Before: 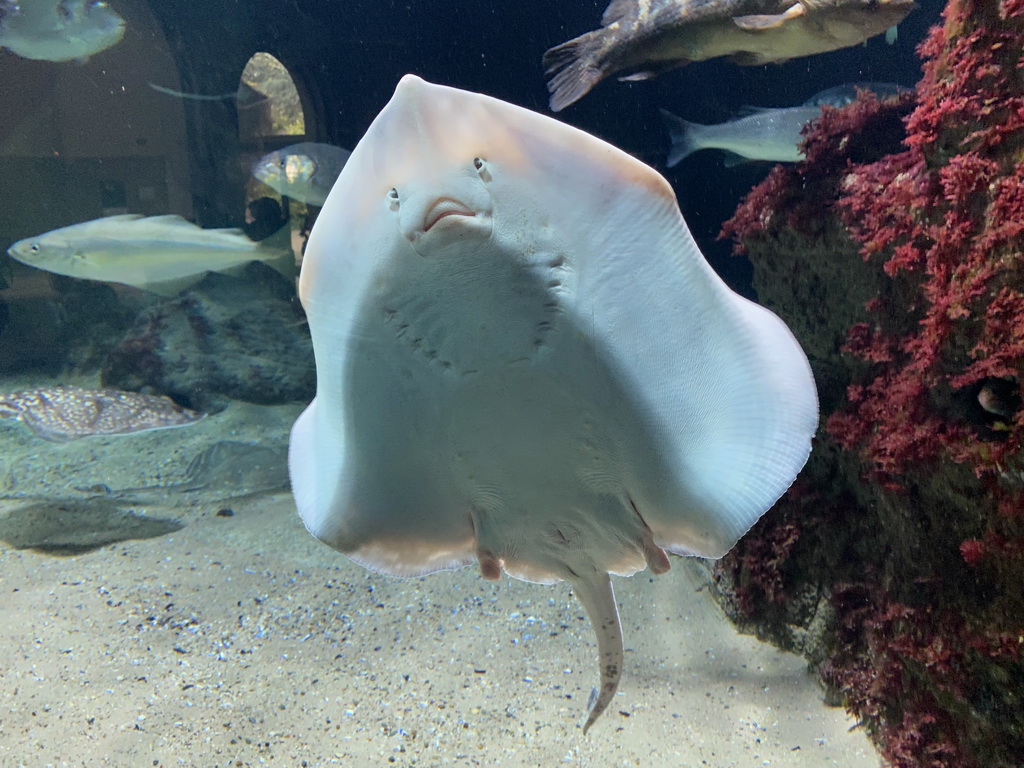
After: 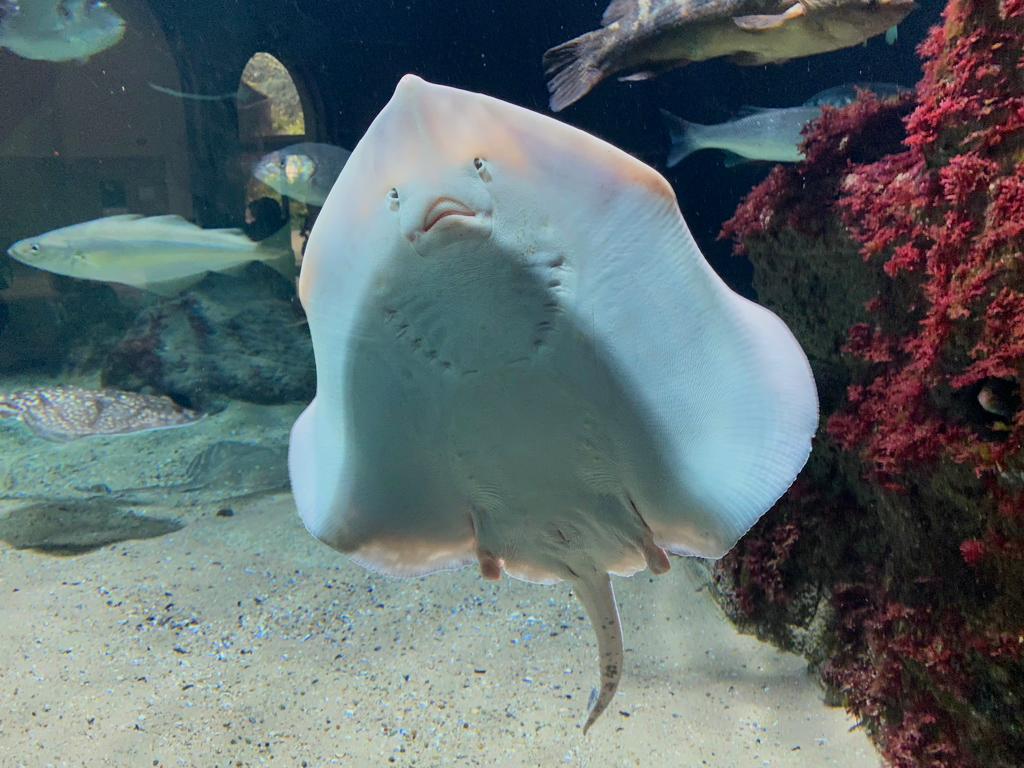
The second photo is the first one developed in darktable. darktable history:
tone equalizer: -8 EV -0.002 EV, -7 EV 0.004 EV, -6 EV -0.017 EV, -5 EV 0.011 EV, -4 EV -0.017 EV, -3 EV 0.027 EV, -2 EV -0.065 EV, -1 EV -0.302 EV, +0 EV -0.594 EV, edges refinement/feathering 500, mask exposure compensation -1.57 EV, preserve details no
